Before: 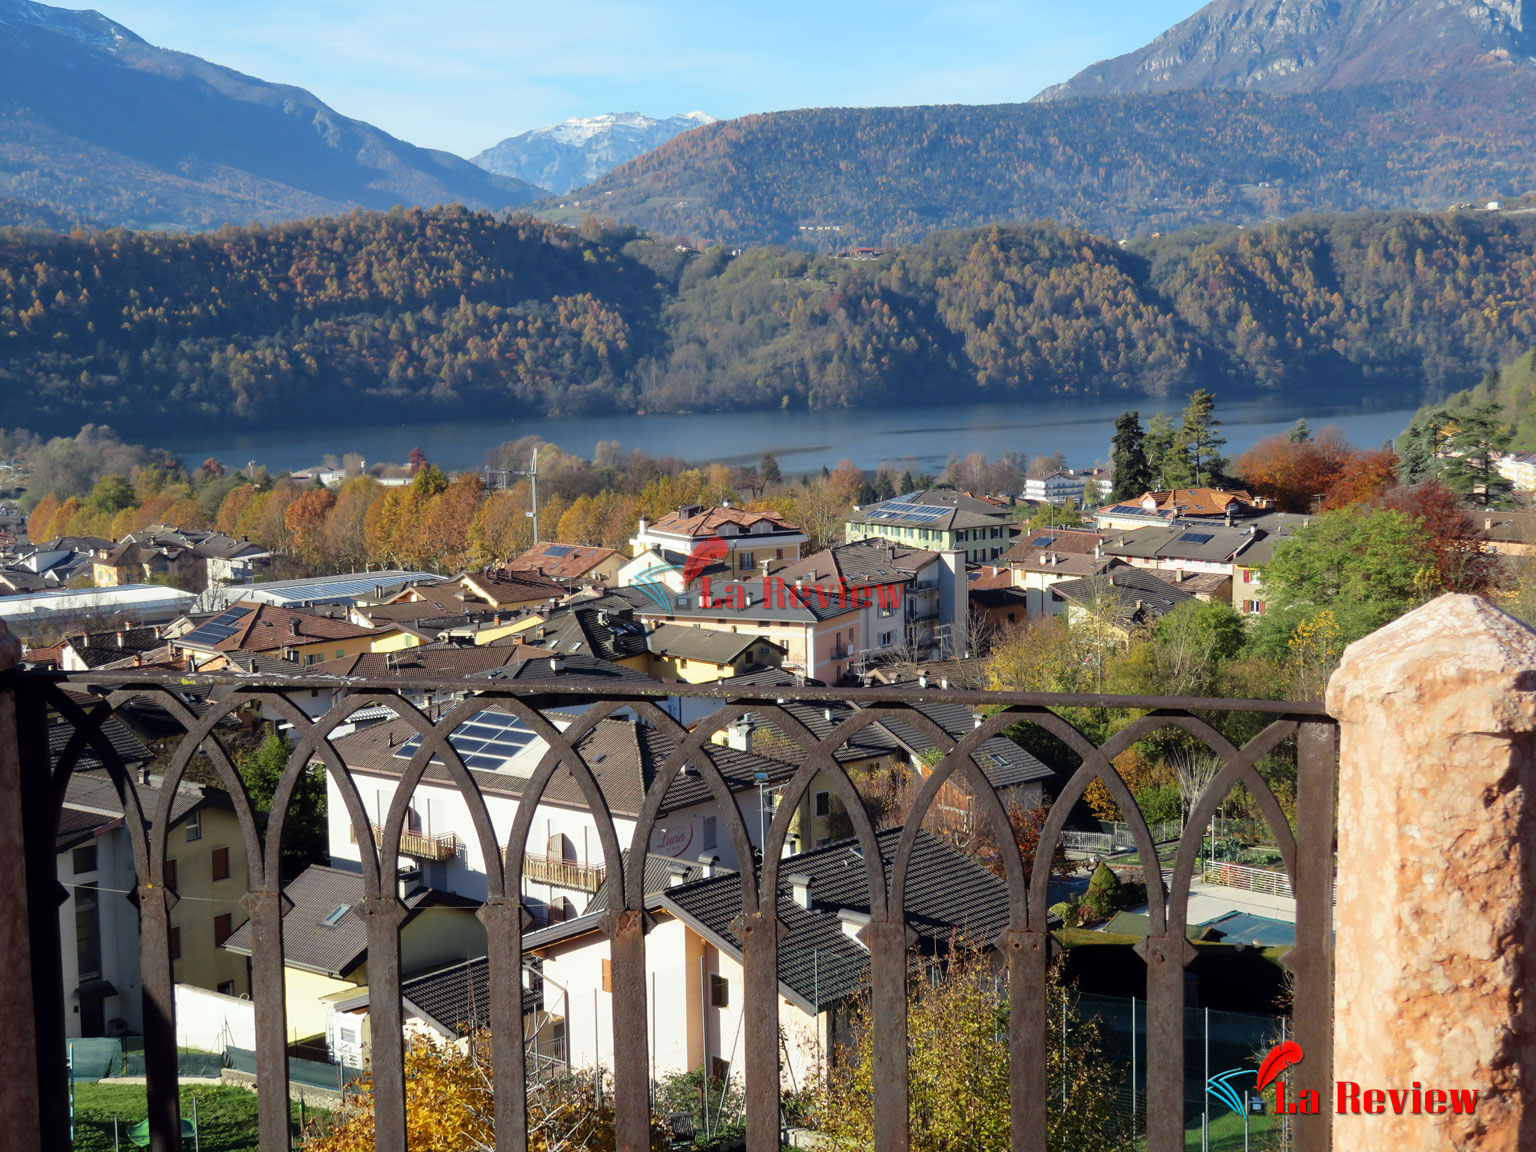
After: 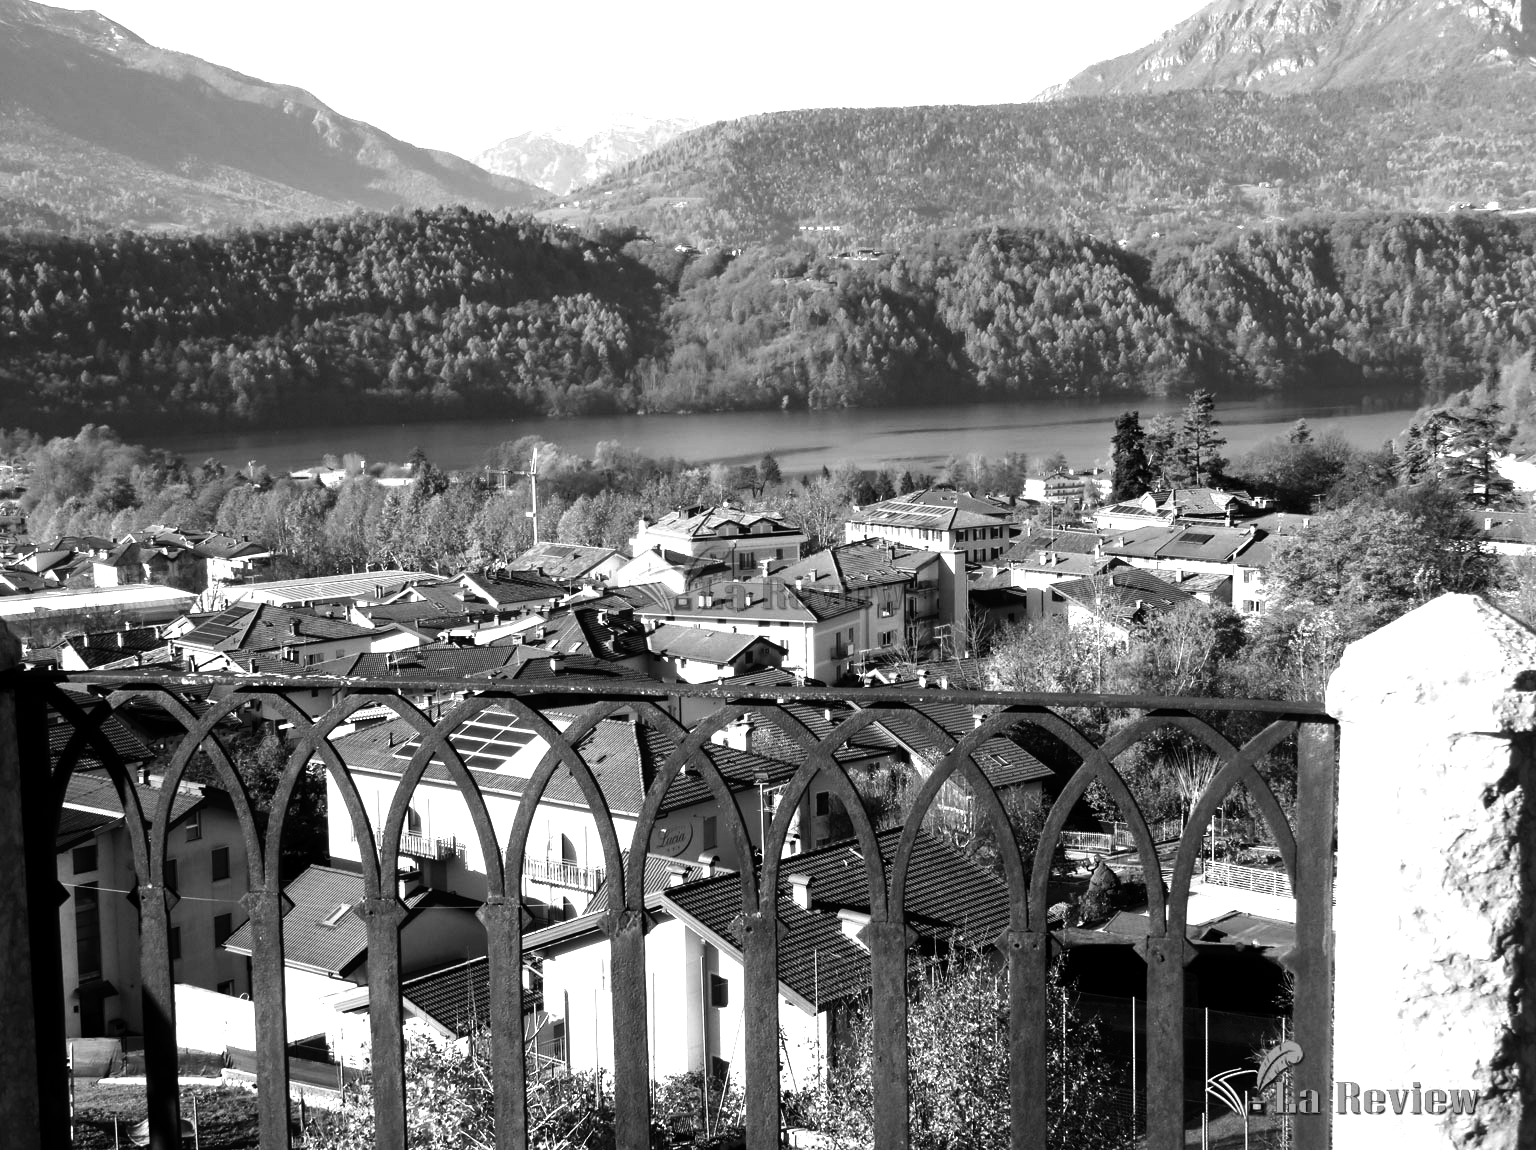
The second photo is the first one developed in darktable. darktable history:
crop: top 0.05%, bottom 0.098%
tone equalizer: -8 EV -0.75 EV, -7 EV -0.7 EV, -6 EV -0.6 EV, -5 EV -0.4 EV, -3 EV 0.4 EV, -2 EV 0.6 EV, -1 EV 0.7 EV, +0 EV 0.75 EV, edges refinement/feathering 500, mask exposure compensation -1.57 EV, preserve details no
color balance rgb: perceptual saturation grading › mid-tones 6.33%, perceptual saturation grading › shadows 72.44%, perceptual brilliance grading › highlights 11.59%, contrast 5.05%
color contrast: green-magenta contrast 0, blue-yellow contrast 0
